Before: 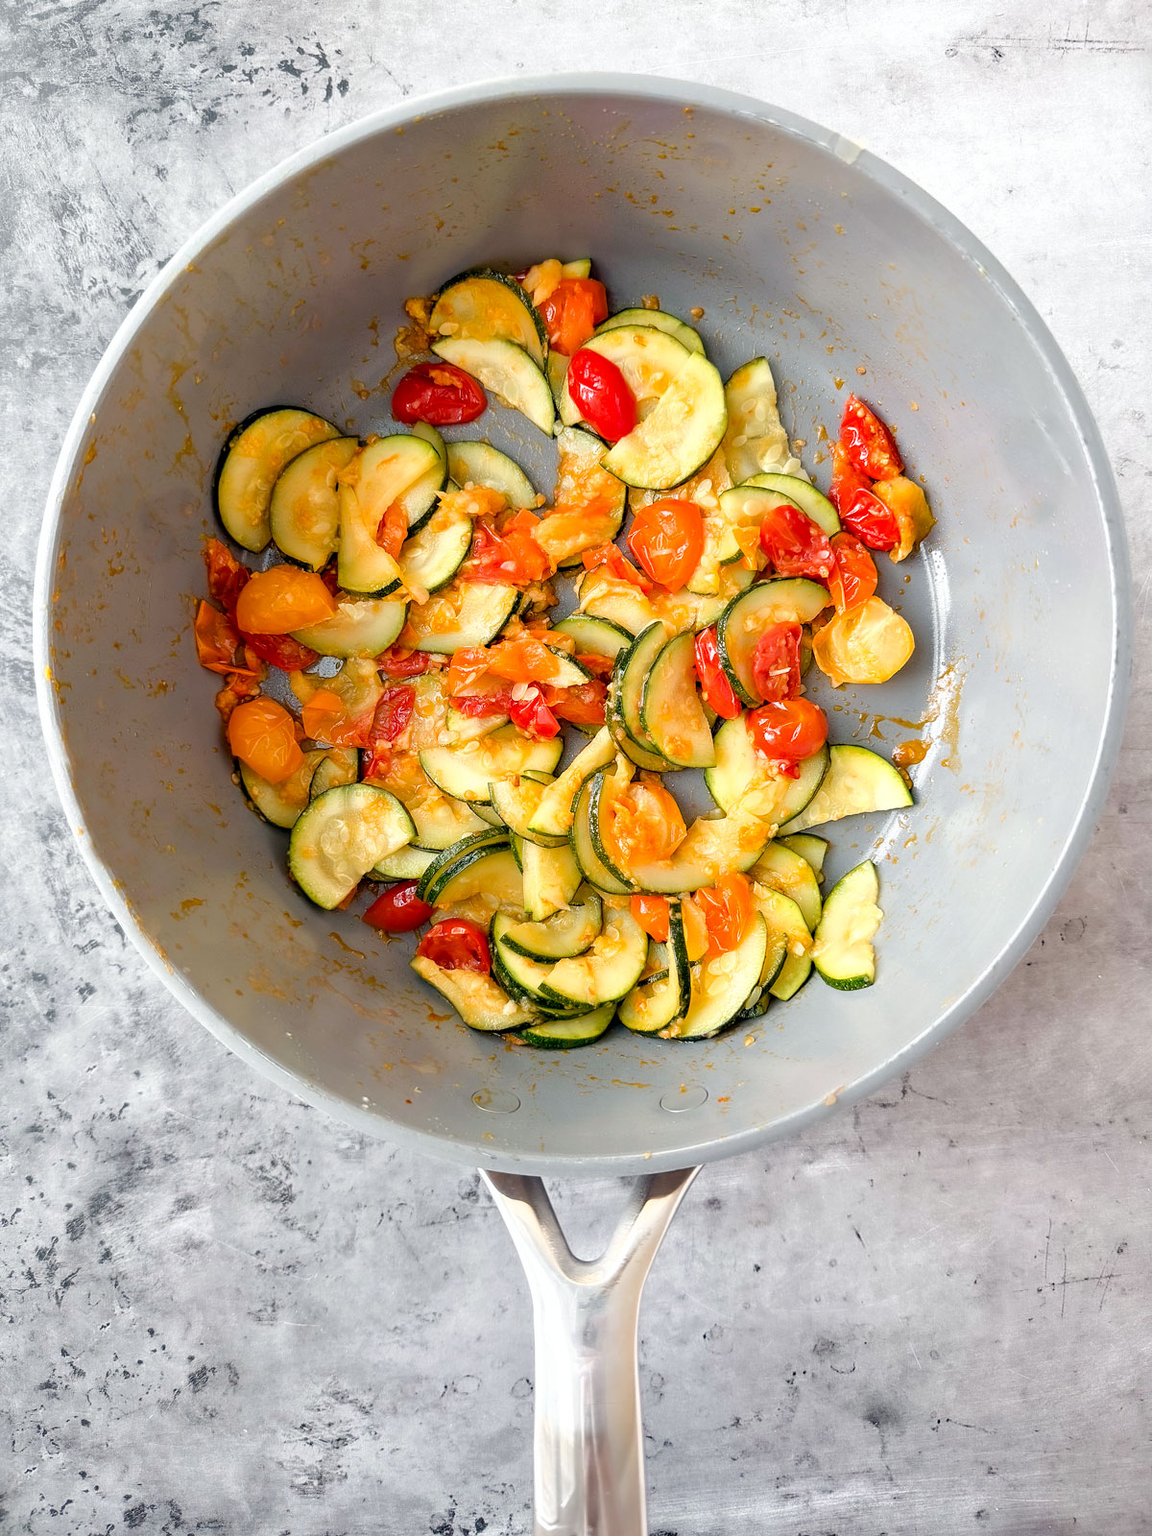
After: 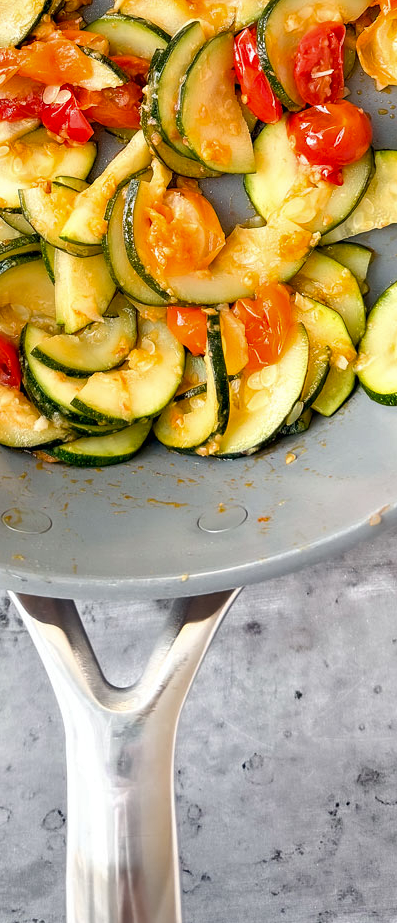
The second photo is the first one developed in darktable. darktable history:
crop: left 40.878%, top 39.176%, right 25.993%, bottom 3.081%
shadows and highlights: soften with gaussian
